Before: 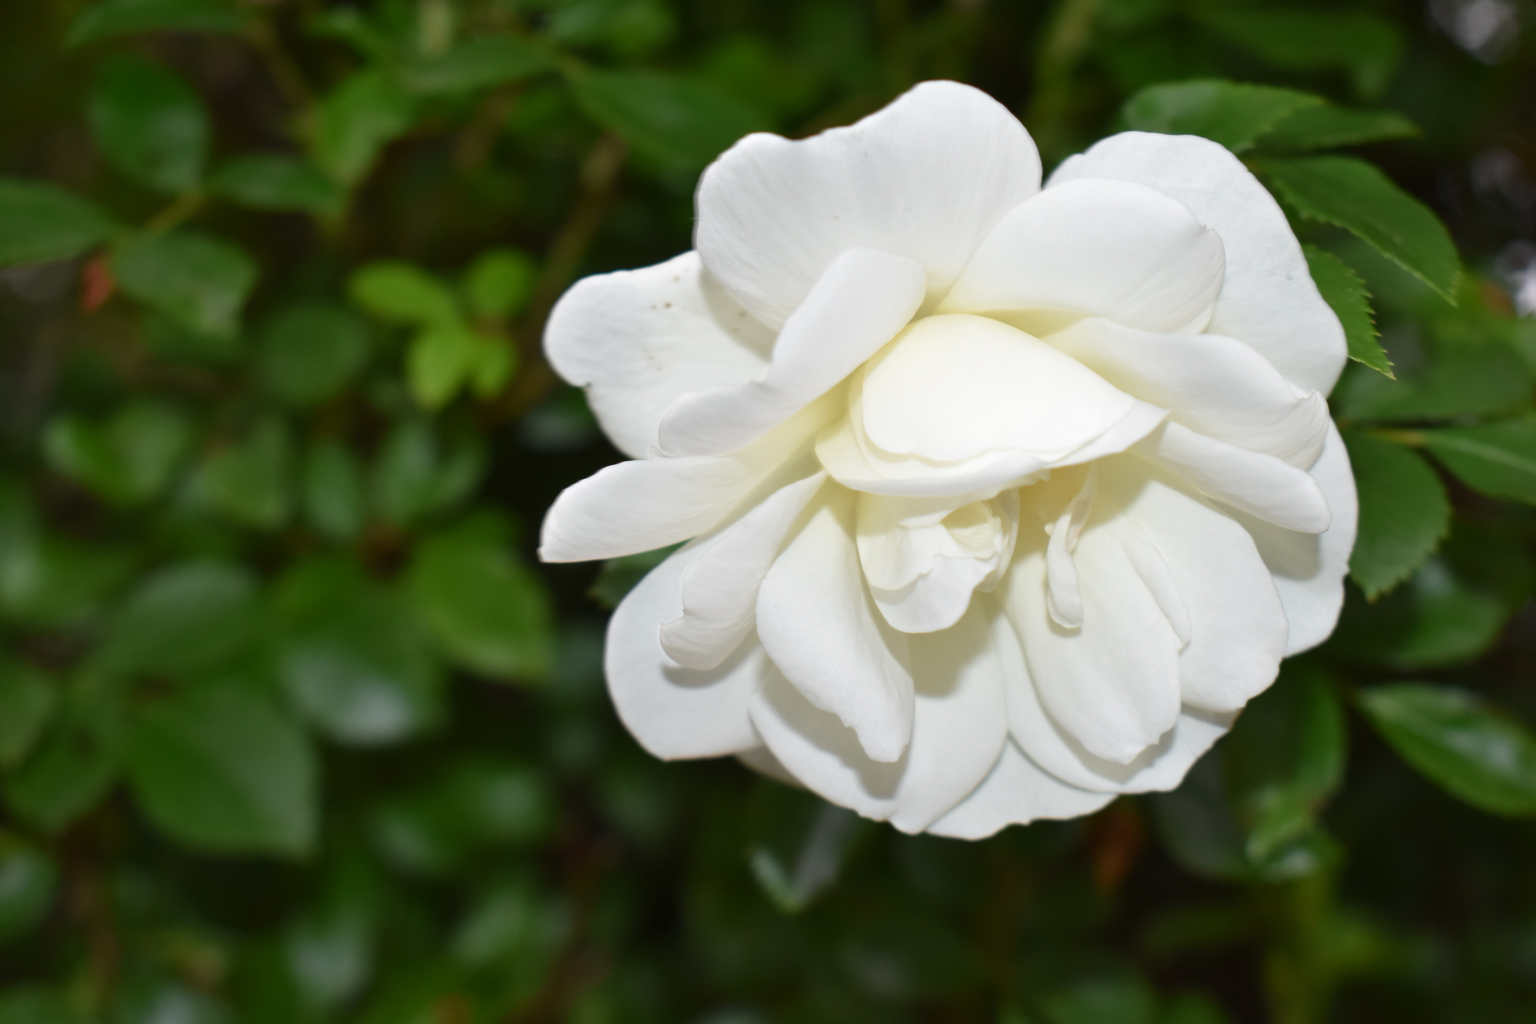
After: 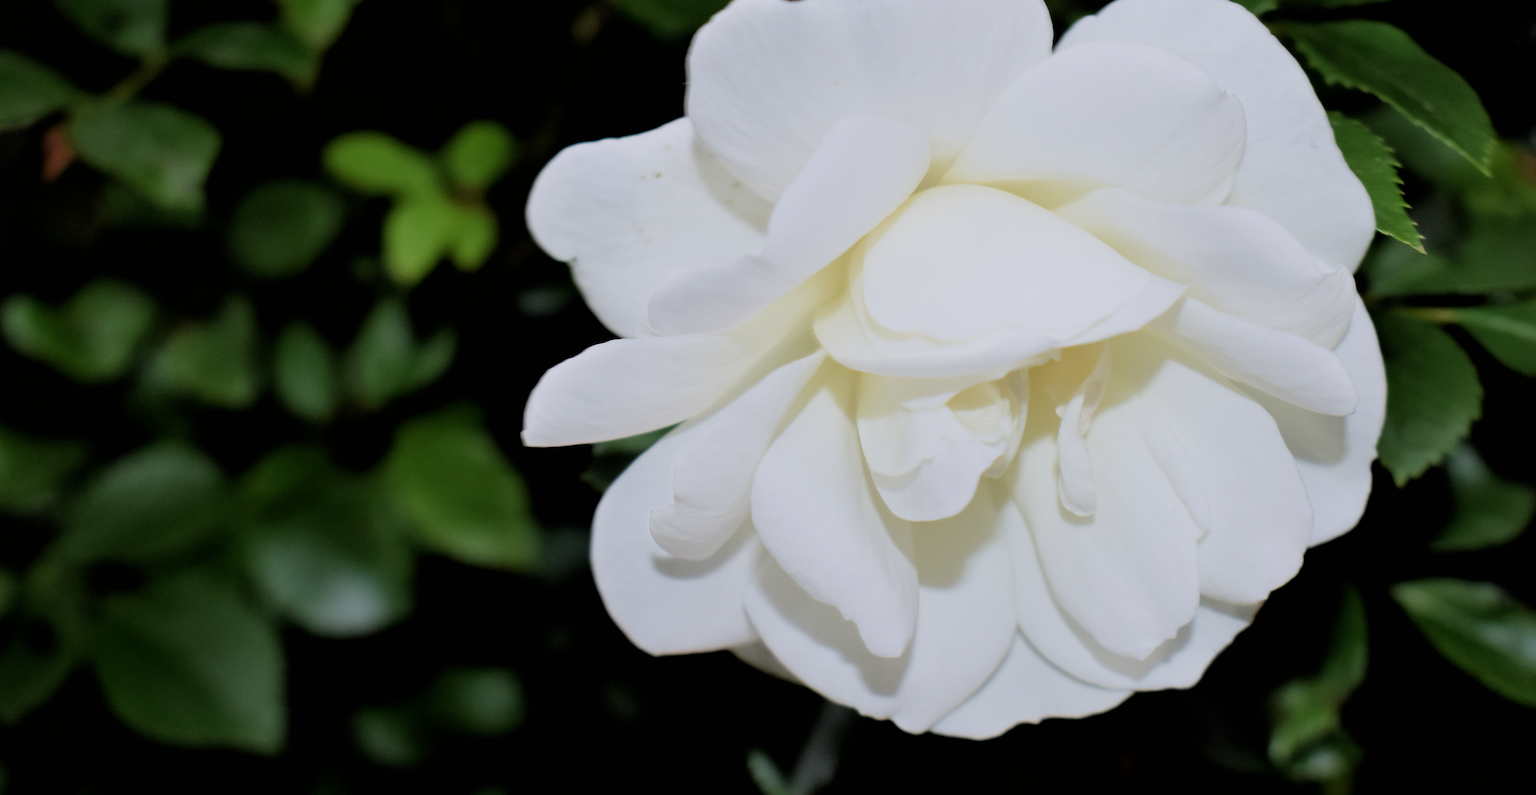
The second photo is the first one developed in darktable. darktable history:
sharpen: on, module defaults
crop and rotate: left 2.905%, top 13.634%, right 2.322%, bottom 12.724%
filmic rgb: black relative exposure -2.9 EV, white relative exposure 4.56 EV, threshold 6 EV, hardness 1.73, contrast 1.246, enable highlight reconstruction true
color calibration: illuminant as shot in camera, x 0.358, y 0.373, temperature 4628.91 K
